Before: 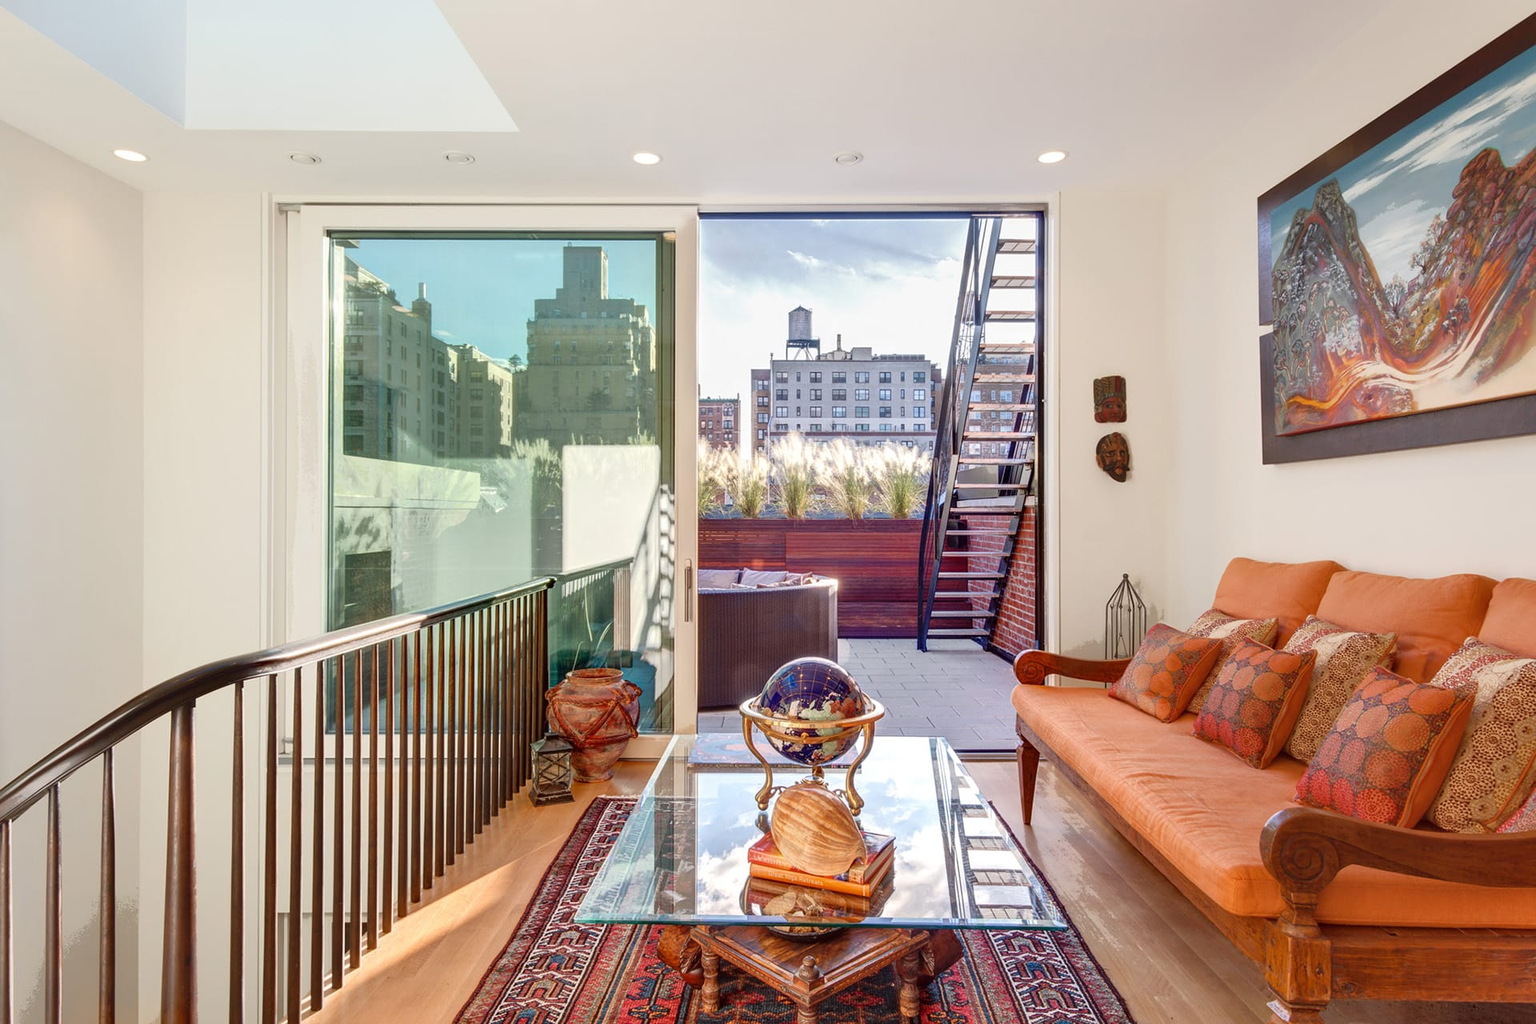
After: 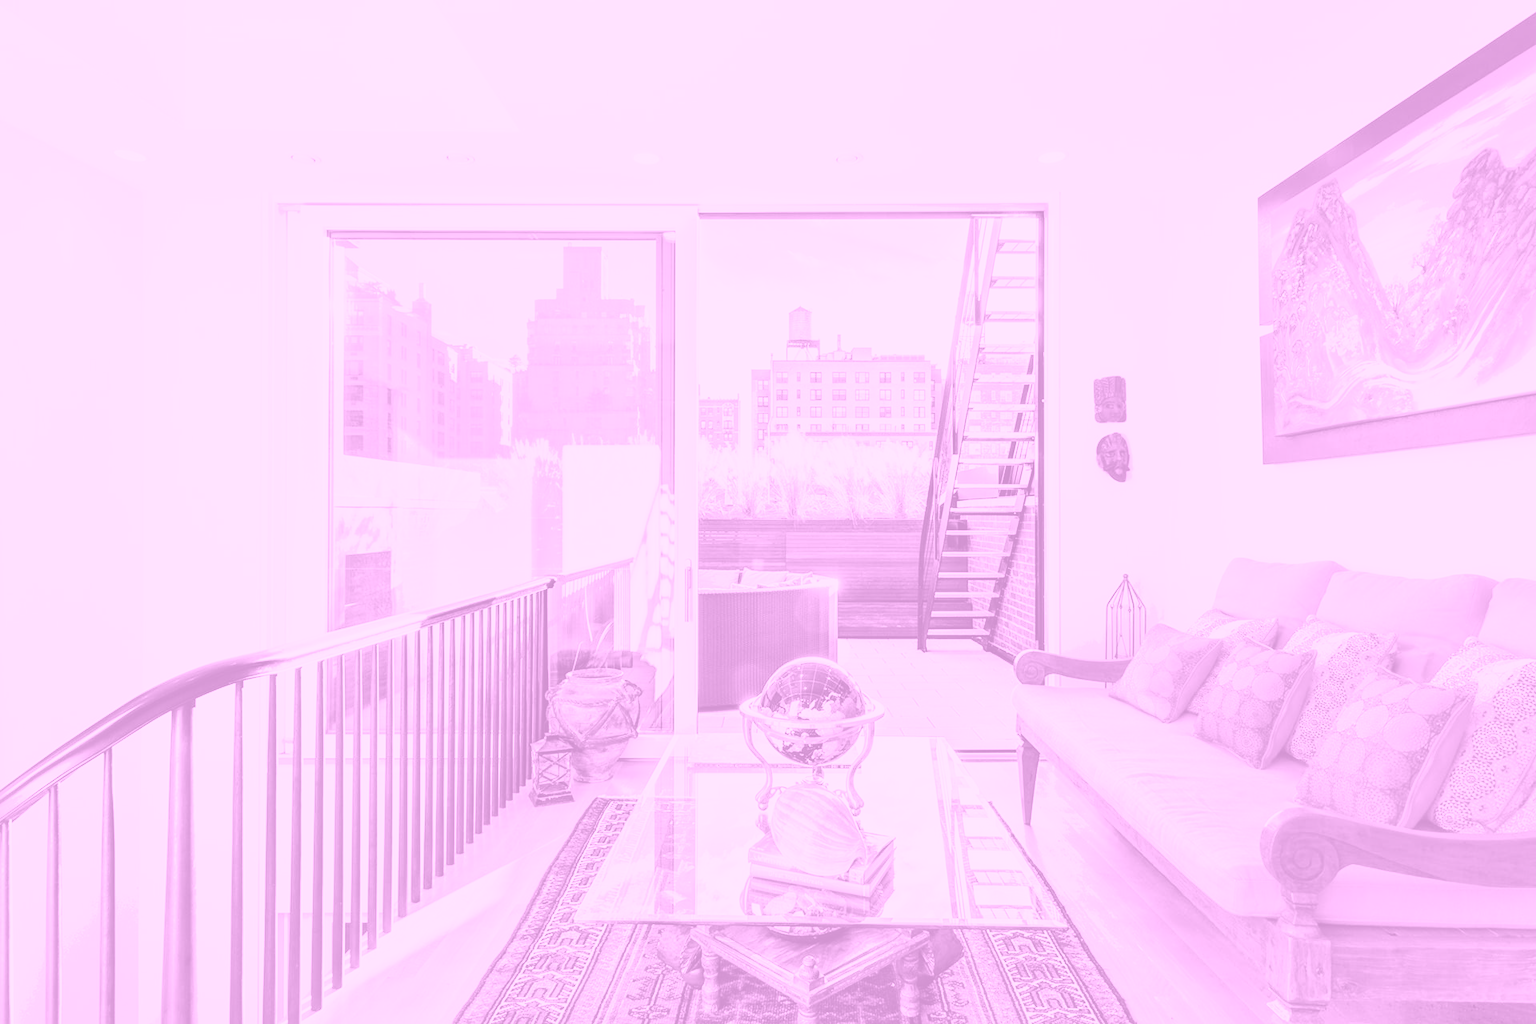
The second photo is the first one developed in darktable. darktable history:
colorize: hue 331.2°, saturation 75%, source mix 30.28%, lightness 70.52%, version 1
base curve: curves: ch0 [(0, 0) (0.028, 0.03) (0.121, 0.232) (0.46, 0.748) (0.859, 0.968) (1, 1)], preserve colors none
